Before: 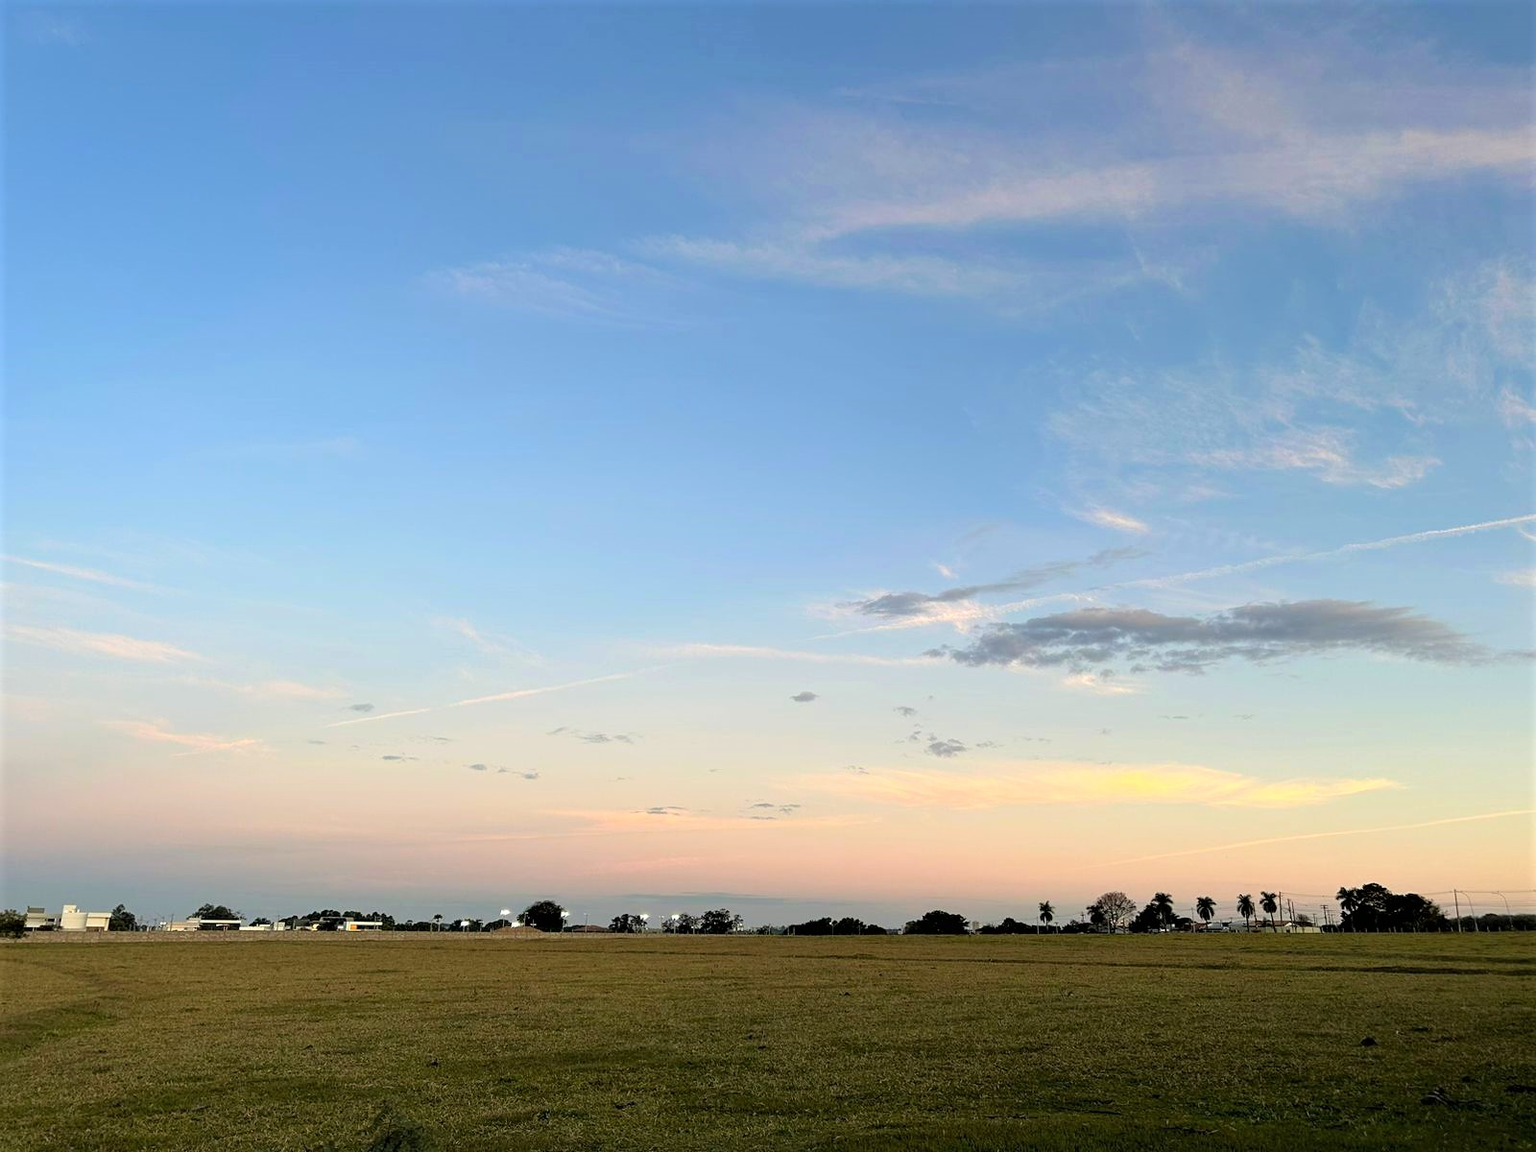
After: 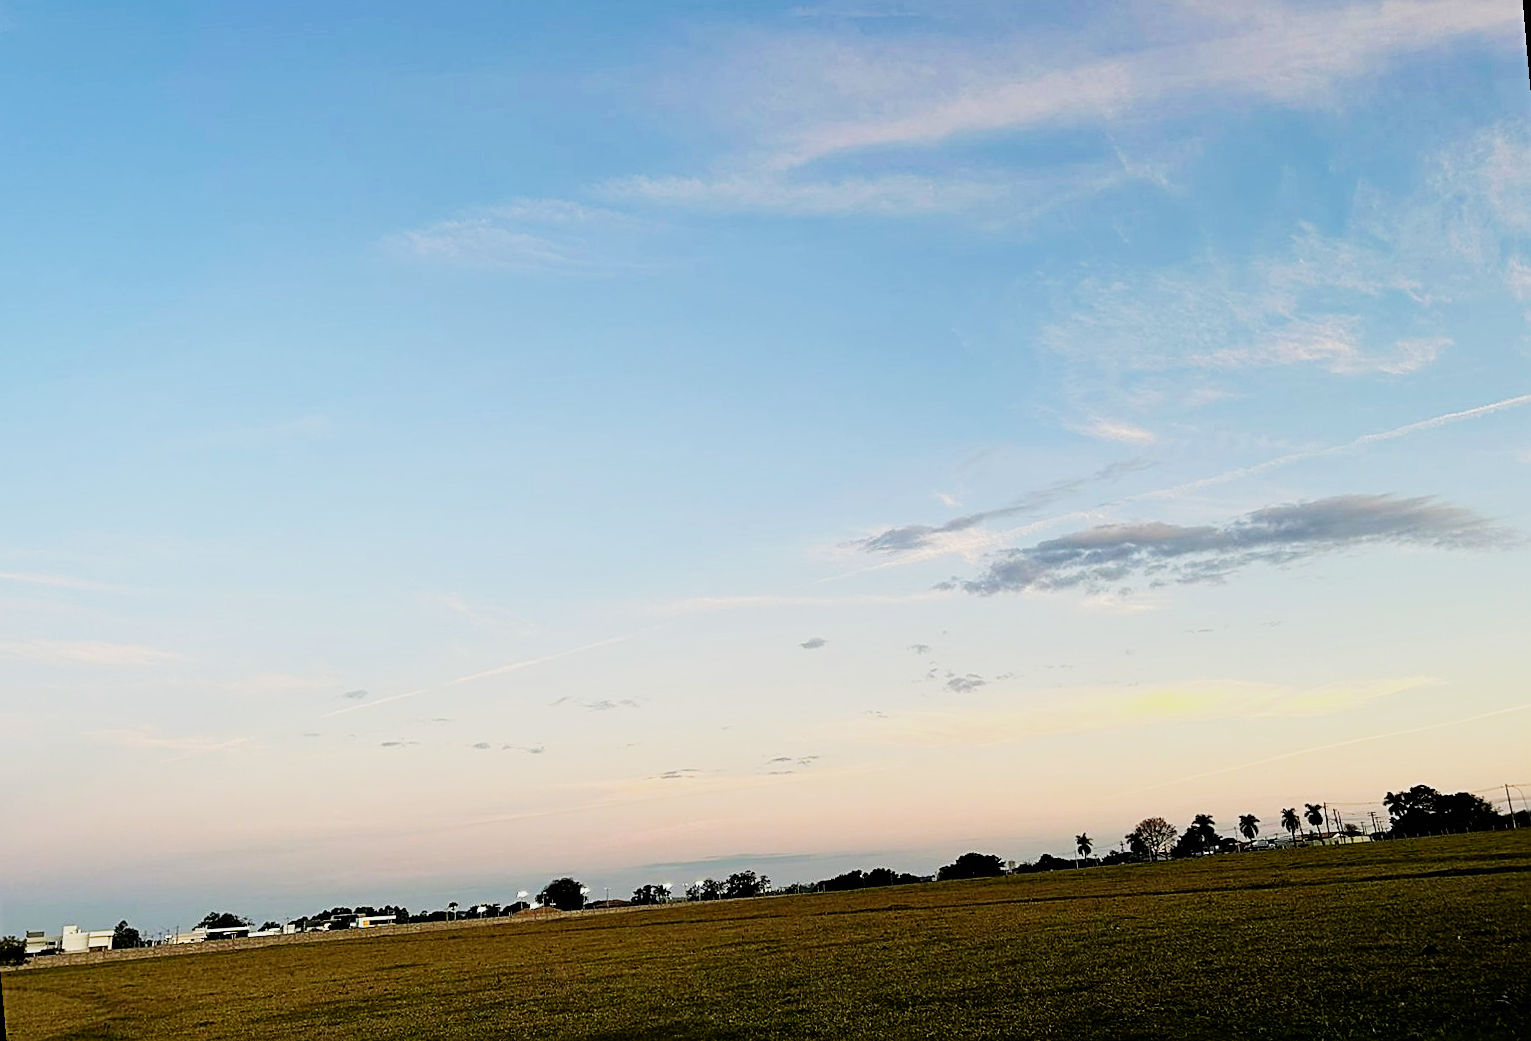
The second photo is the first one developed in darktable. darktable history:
sigmoid: contrast 2, skew -0.2, preserve hue 0%, red attenuation 0.1, red rotation 0.035, green attenuation 0.1, green rotation -0.017, blue attenuation 0.15, blue rotation -0.052, base primaries Rec2020
sharpen: on, module defaults
rotate and perspective: rotation -5°, crop left 0.05, crop right 0.952, crop top 0.11, crop bottom 0.89
